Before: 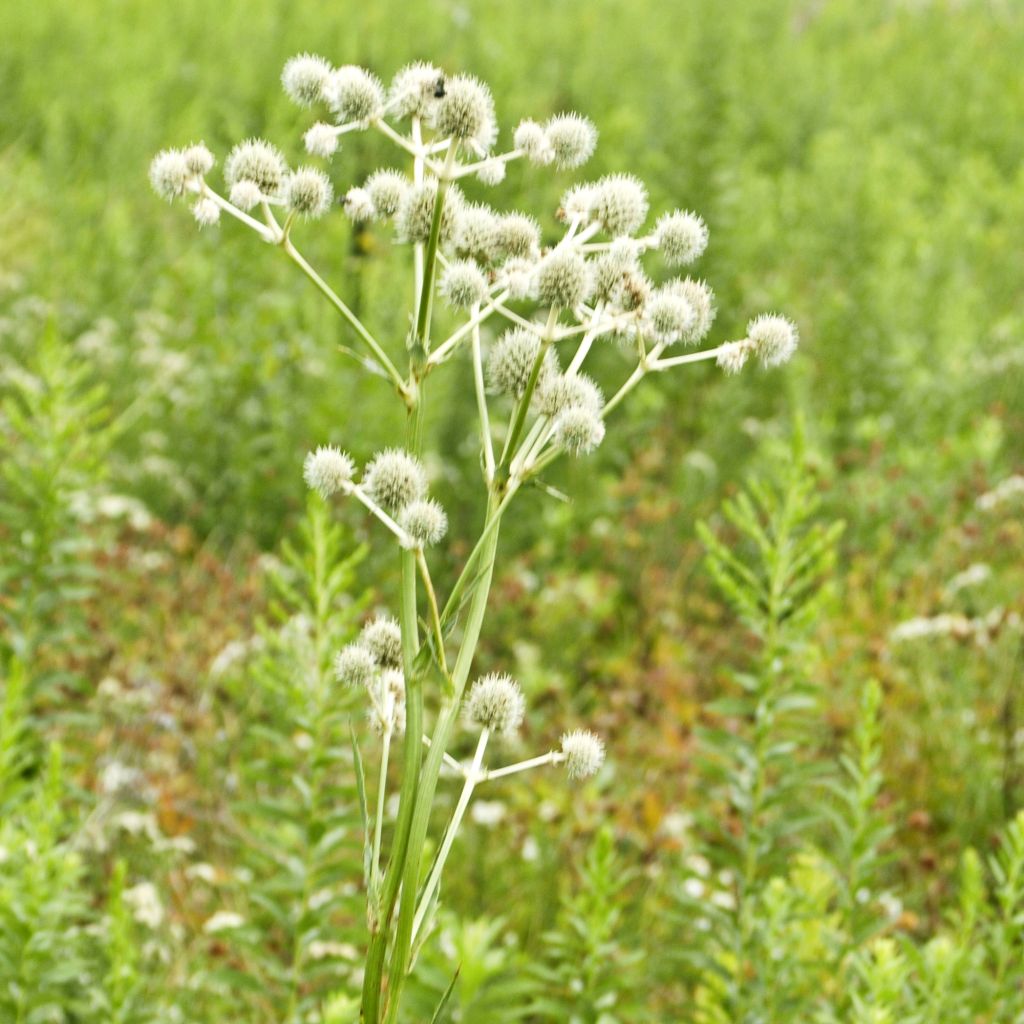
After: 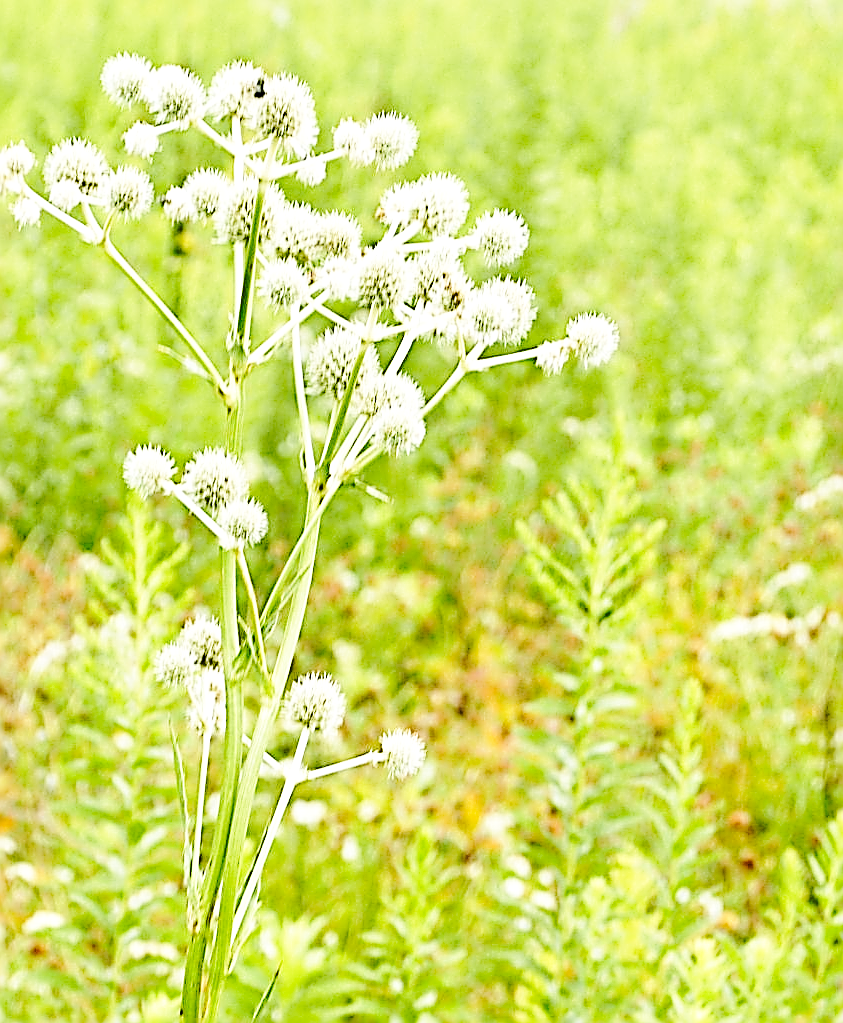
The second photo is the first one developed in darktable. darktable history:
sharpen: amount 1.994
base curve: curves: ch0 [(0, 0) (0.032, 0.037) (0.105, 0.228) (0.435, 0.76) (0.856, 0.983) (1, 1)], preserve colors none
tone curve: curves: ch0 [(0, 0) (0.081, 0.044) (0.185, 0.145) (0.283, 0.273) (0.405, 0.449) (0.495, 0.554) (0.686, 0.743) (0.826, 0.853) (0.978, 0.988)]; ch1 [(0, 0) (0.147, 0.166) (0.321, 0.362) (0.371, 0.402) (0.423, 0.426) (0.479, 0.472) (0.505, 0.497) (0.521, 0.506) (0.551, 0.546) (0.586, 0.571) (0.625, 0.638) (0.68, 0.715) (1, 1)]; ch2 [(0, 0) (0.346, 0.378) (0.404, 0.427) (0.502, 0.498) (0.531, 0.517) (0.547, 0.526) (0.582, 0.571) (0.629, 0.626) (0.717, 0.678) (1, 1)], color space Lab, linked channels, preserve colors none
crop: left 17.608%, bottom 0.043%
